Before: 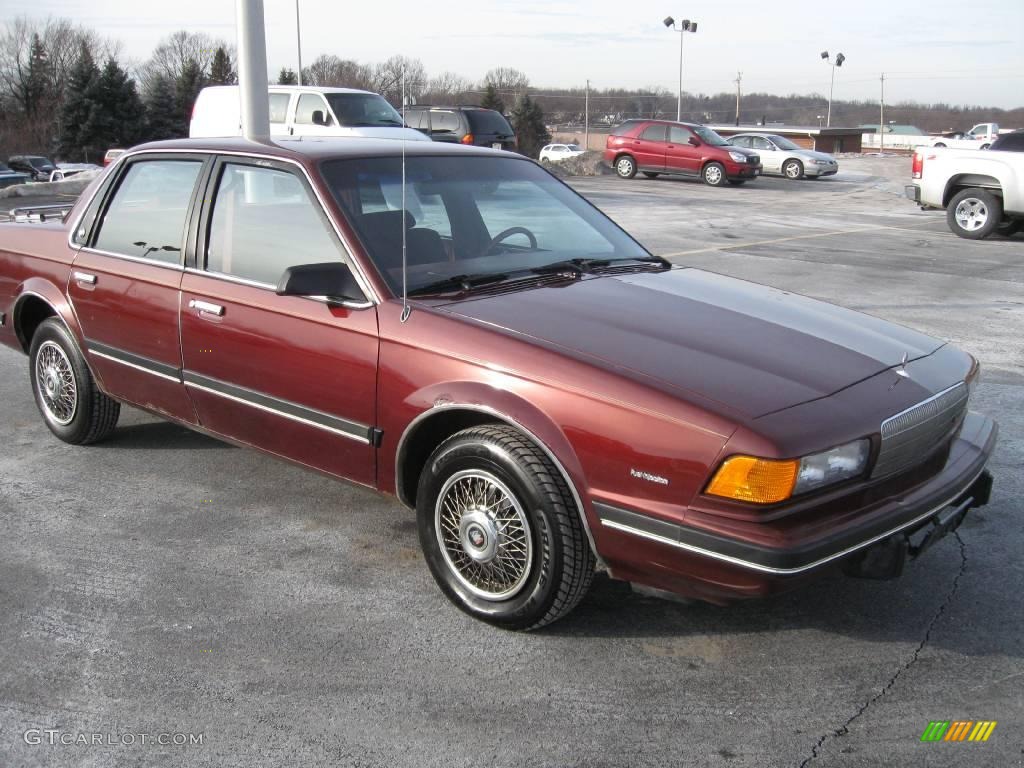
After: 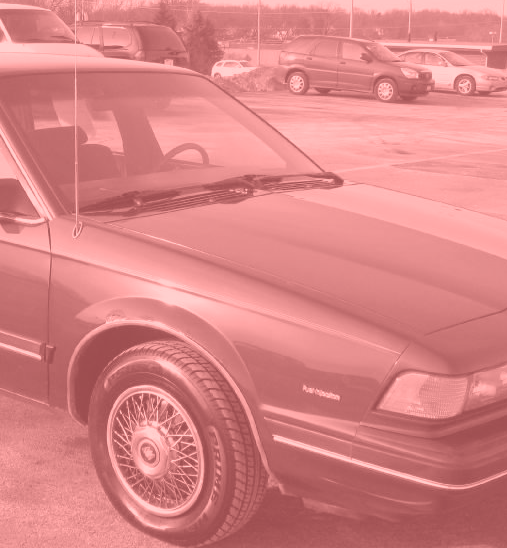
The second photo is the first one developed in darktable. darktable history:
colorize: saturation 51%, source mix 50.67%, lightness 50.67%
crop: left 32.075%, top 10.976%, right 18.355%, bottom 17.596%
